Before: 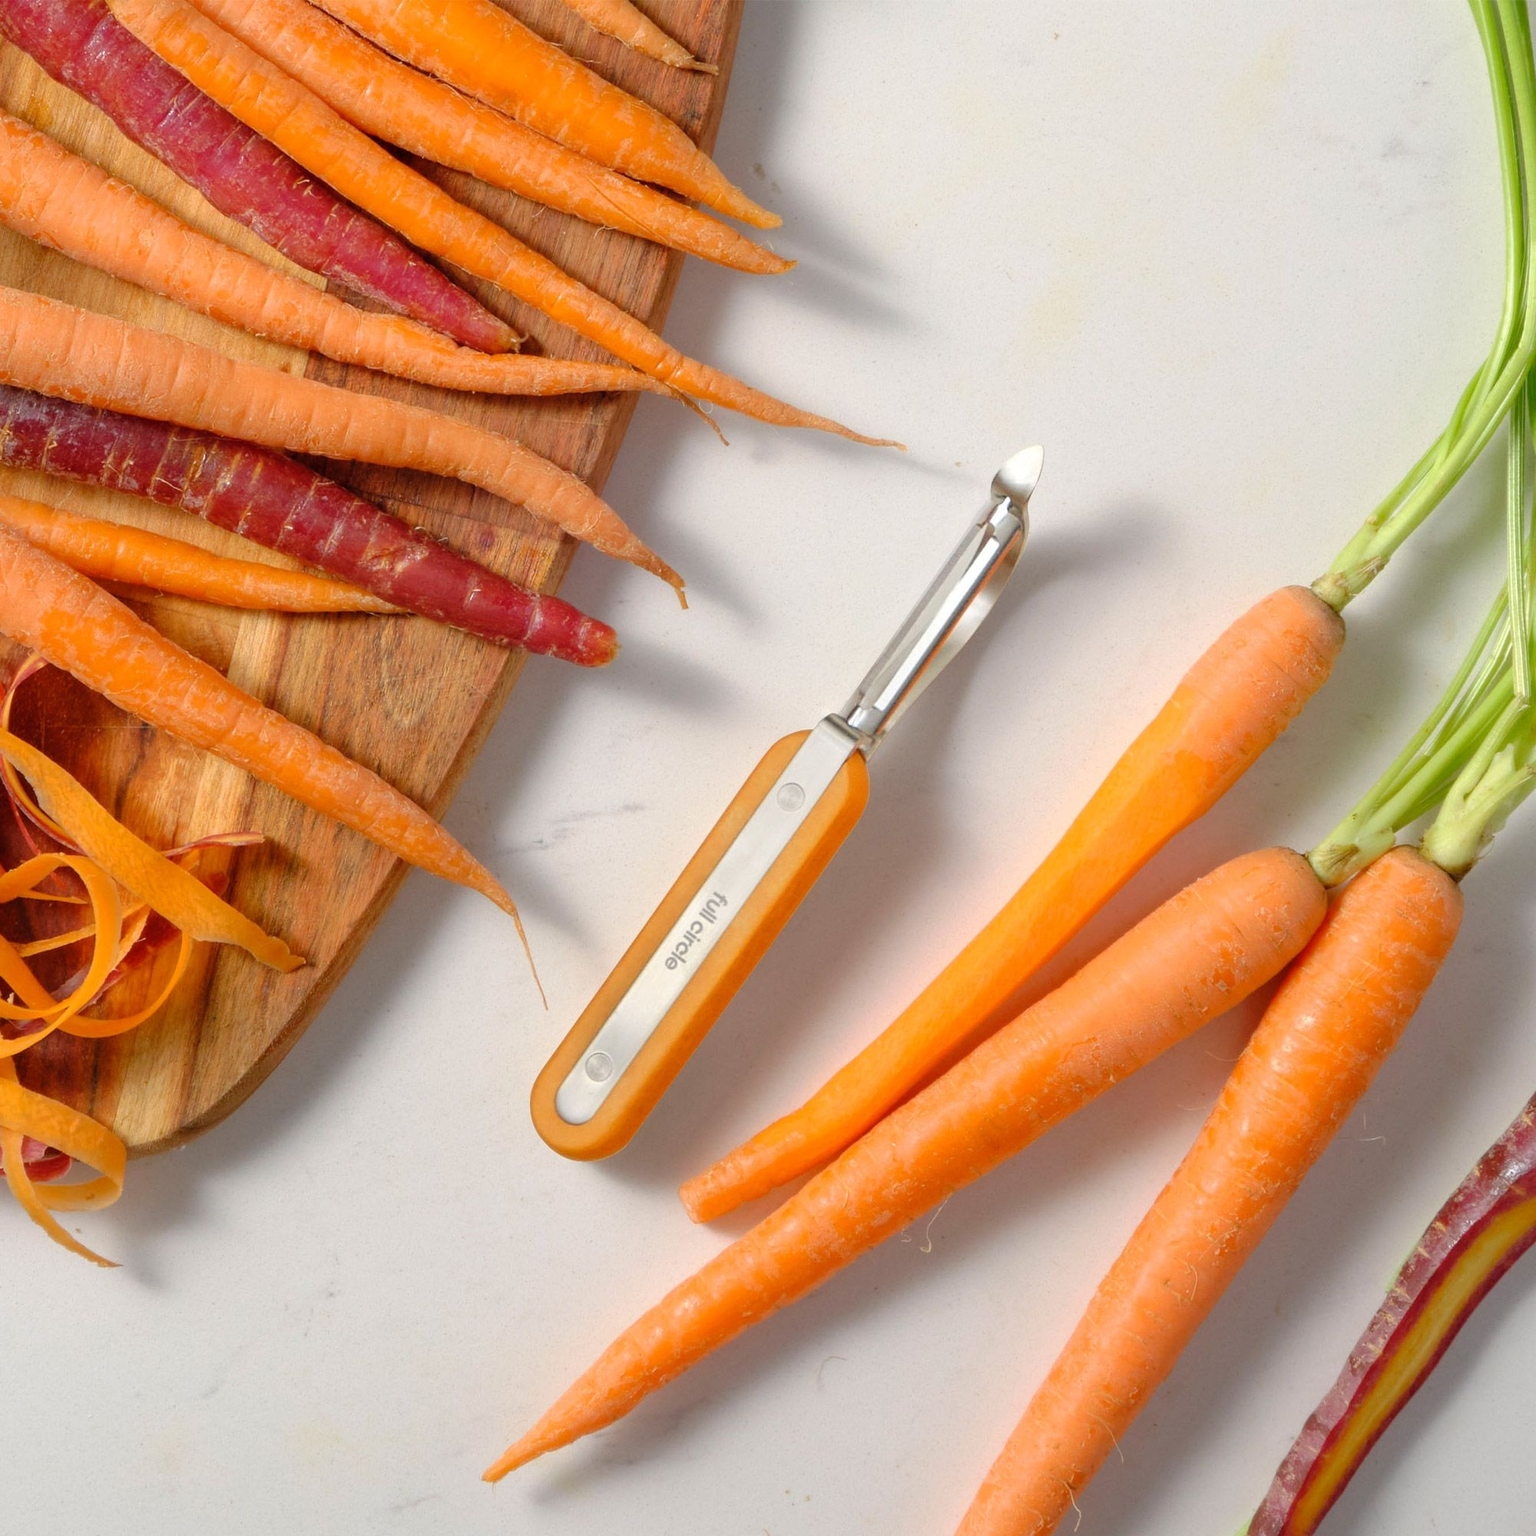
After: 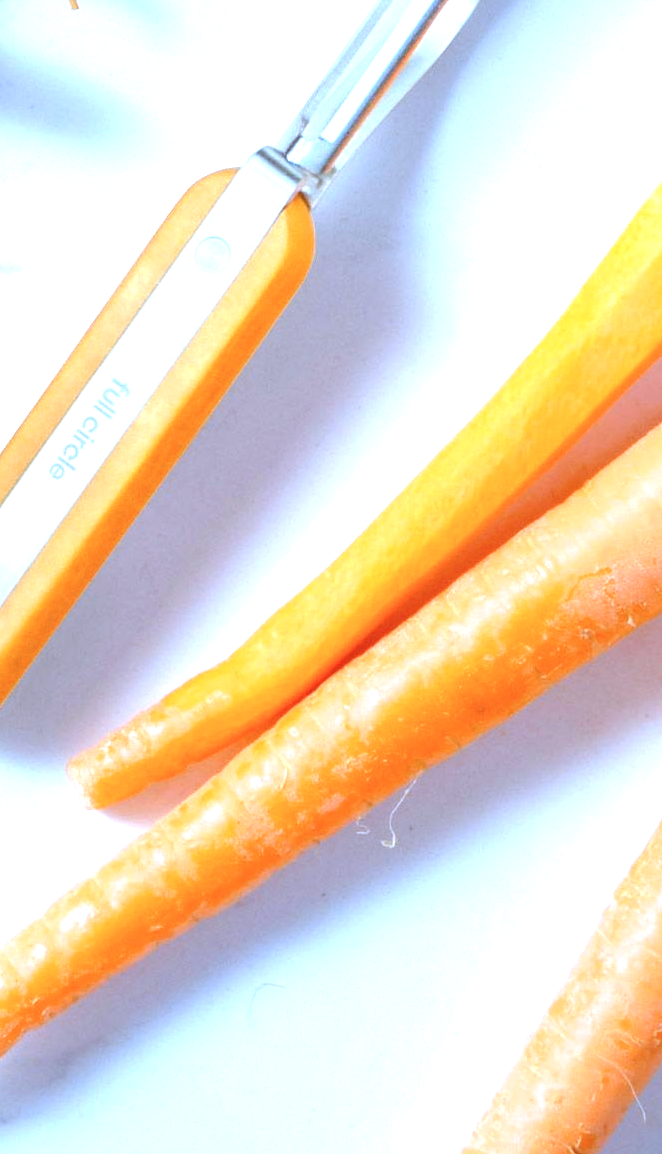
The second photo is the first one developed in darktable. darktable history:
crop: left 40.878%, top 39.176%, right 25.993%, bottom 3.081%
color correction: highlights a* -4.18, highlights b* -10.81
white balance: red 0.871, blue 1.249
exposure: black level correction 0, exposure 1.2 EV, compensate exposure bias true, compensate highlight preservation false
